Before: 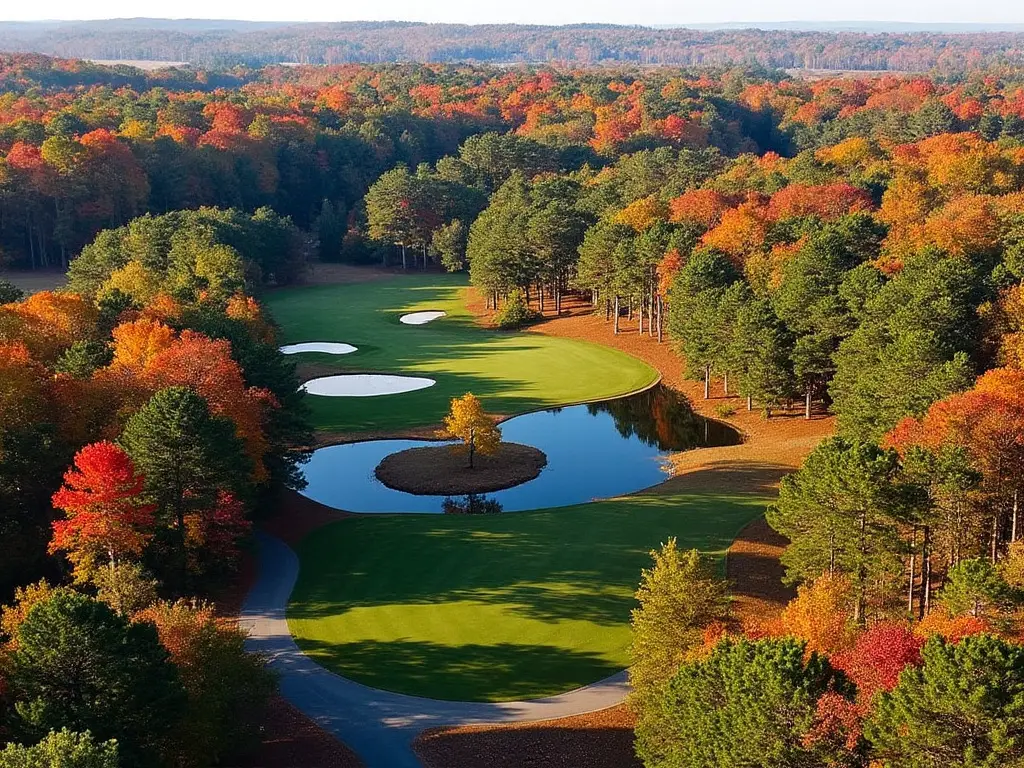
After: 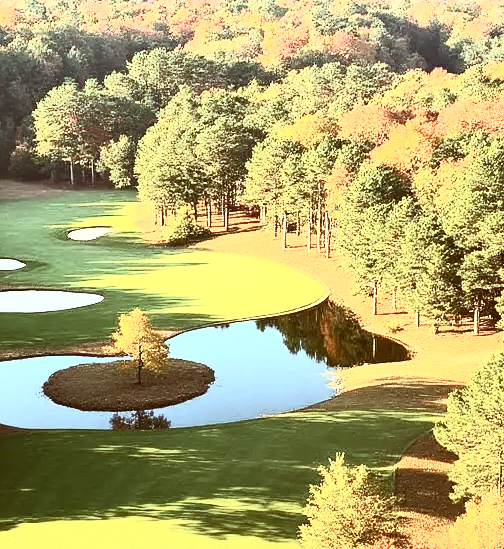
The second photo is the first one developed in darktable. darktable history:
exposure: black level correction 0, exposure 1.095 EV, compensate exposure bias true, compensate highlight preservation false
contrast brightness saturation: contrast 0.576, brightness 0.567, saturation -0.332
crop: left 32.428%, top 10.944%, right 18.352%, bottom 17.519%
color correction: highlights a* -5.4, highlights b* 9.8, shadows a* 9.91, shadows b* 24.11
